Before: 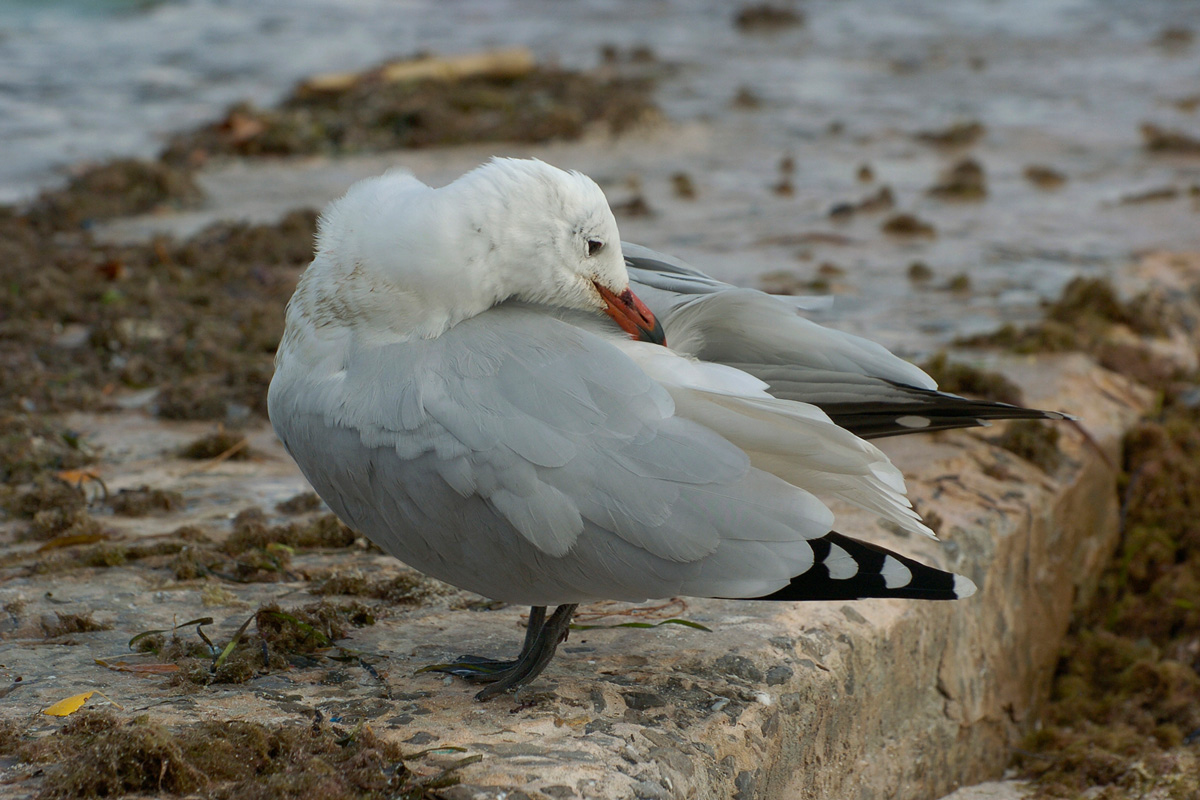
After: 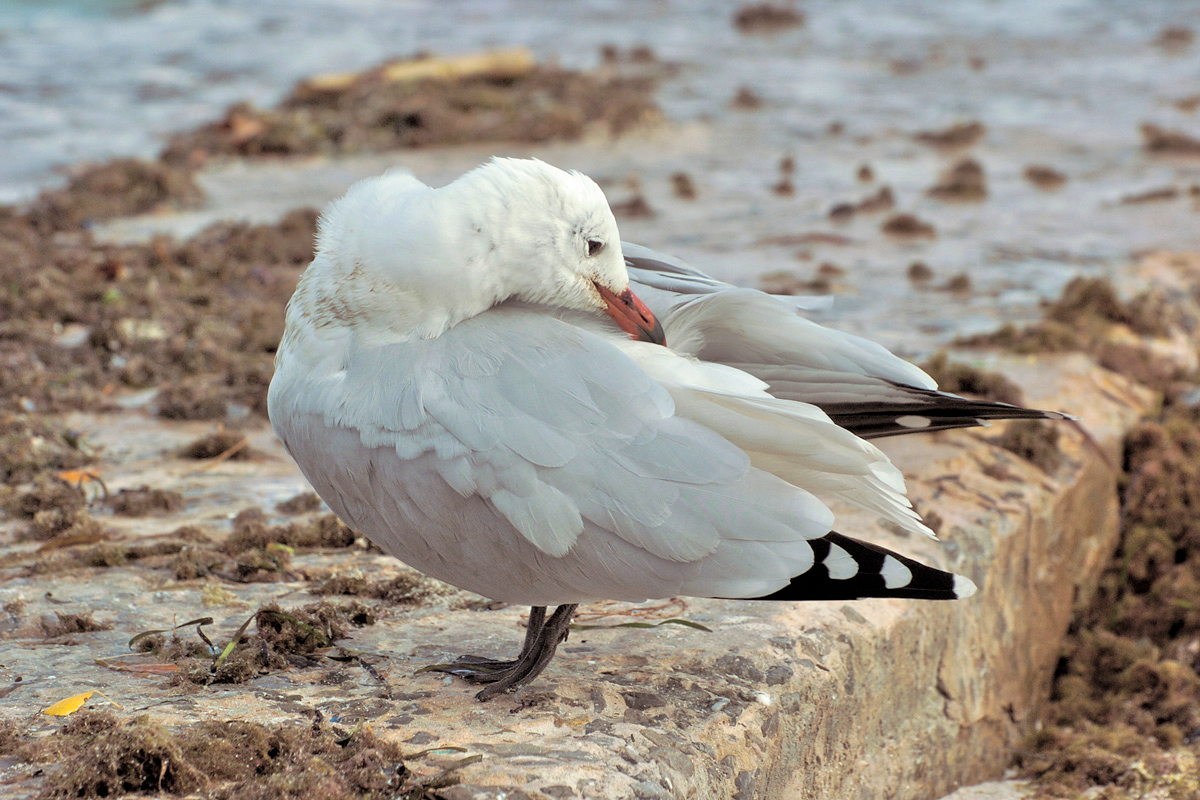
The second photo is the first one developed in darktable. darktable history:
exposure: black level correction 0.001, exposure 0.5 EV, compensate exposure bias true, compensate highlight preservation false
split-toning: shadows › saturation 0.2
filmic rgb: middle gray luminance 18.42%, black relative exposure -11.45 EV, white relative exposure 2.55 EV, threshold 6 EV, target black luminance 0%, hardness 8.41, latitude 99%, contrast 1.084, shadows ↔ highlights balance 0.505%, add noise in highlights 0, preserve chrominance max RGB, color science v3 (2019), use custom middle-gray values true, iterations of high-quality reconstruction 0, contrast in highlights soft, enable highlight reconstruction true
tone equalizer: -7 EV 0.15 EV, -6 EV 0.6 EV, -5 EV 1.15 EV, -4 EV 1.33 EV, -3 EV 1.15 EV, -2 EV 0.6 EV, -1 EV 0.15 EV, mask exposure compensation -0.5 EV
